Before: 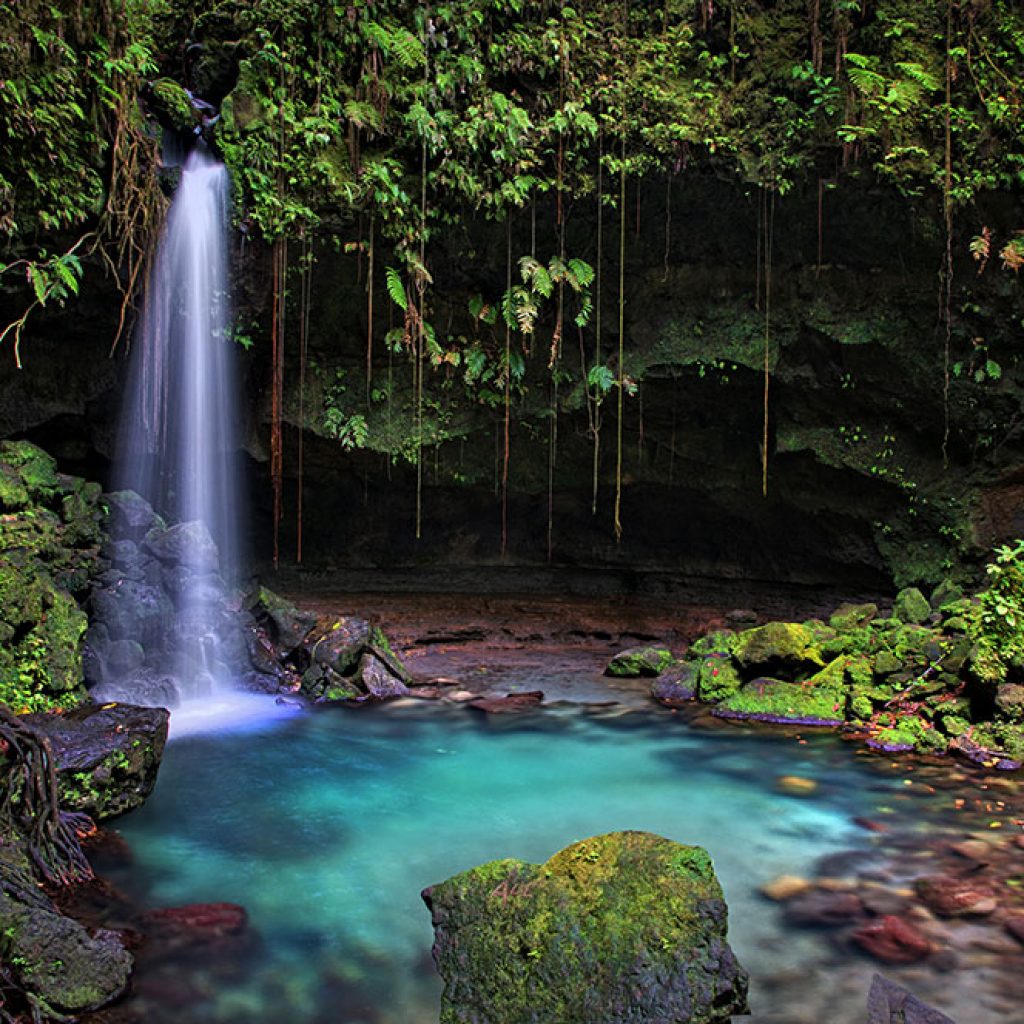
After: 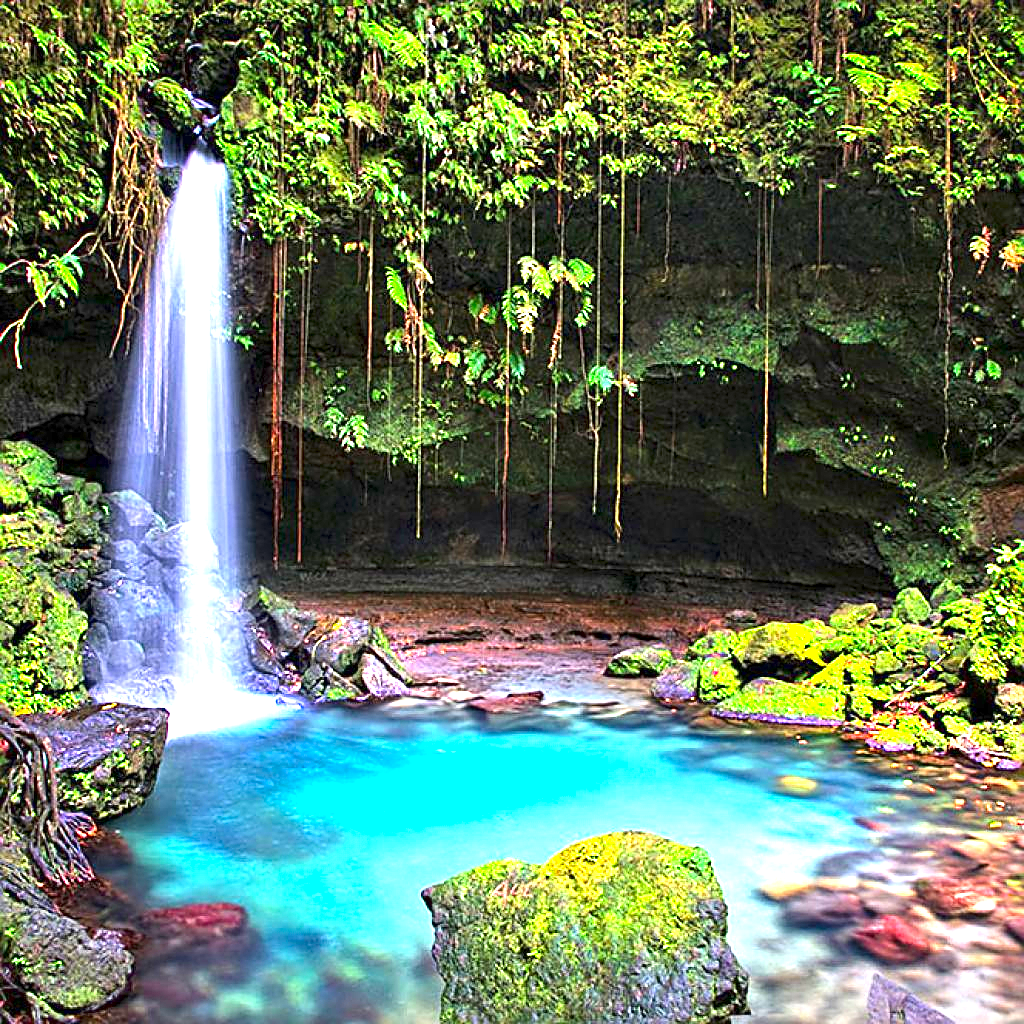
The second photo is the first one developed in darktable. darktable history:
exposure: exposure 2.279 EV, compensate exposure bias true, compensate highlight preservation false
sharpen: on, module defaults
contrast brightness saturation: contrast 0.088, saturation 0.285
